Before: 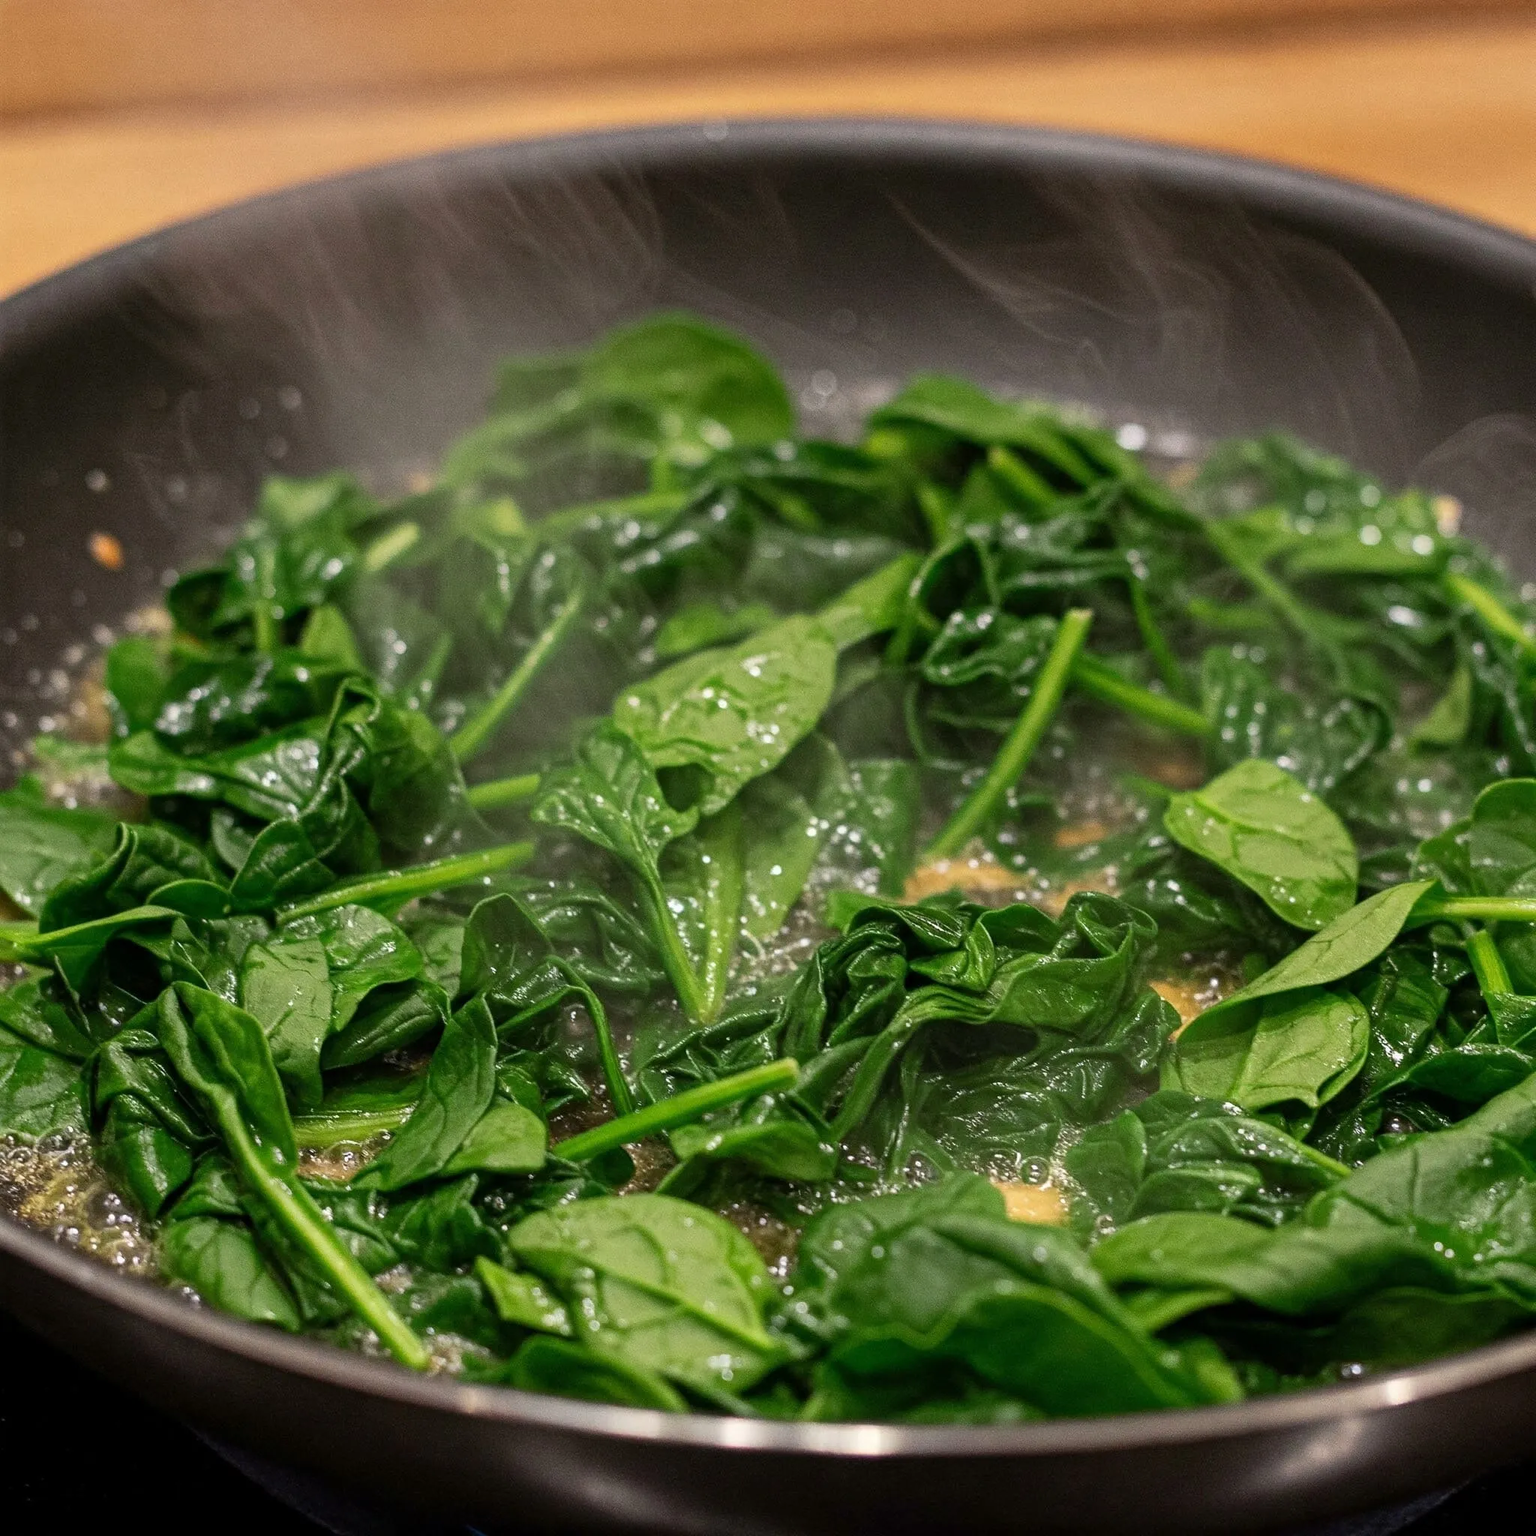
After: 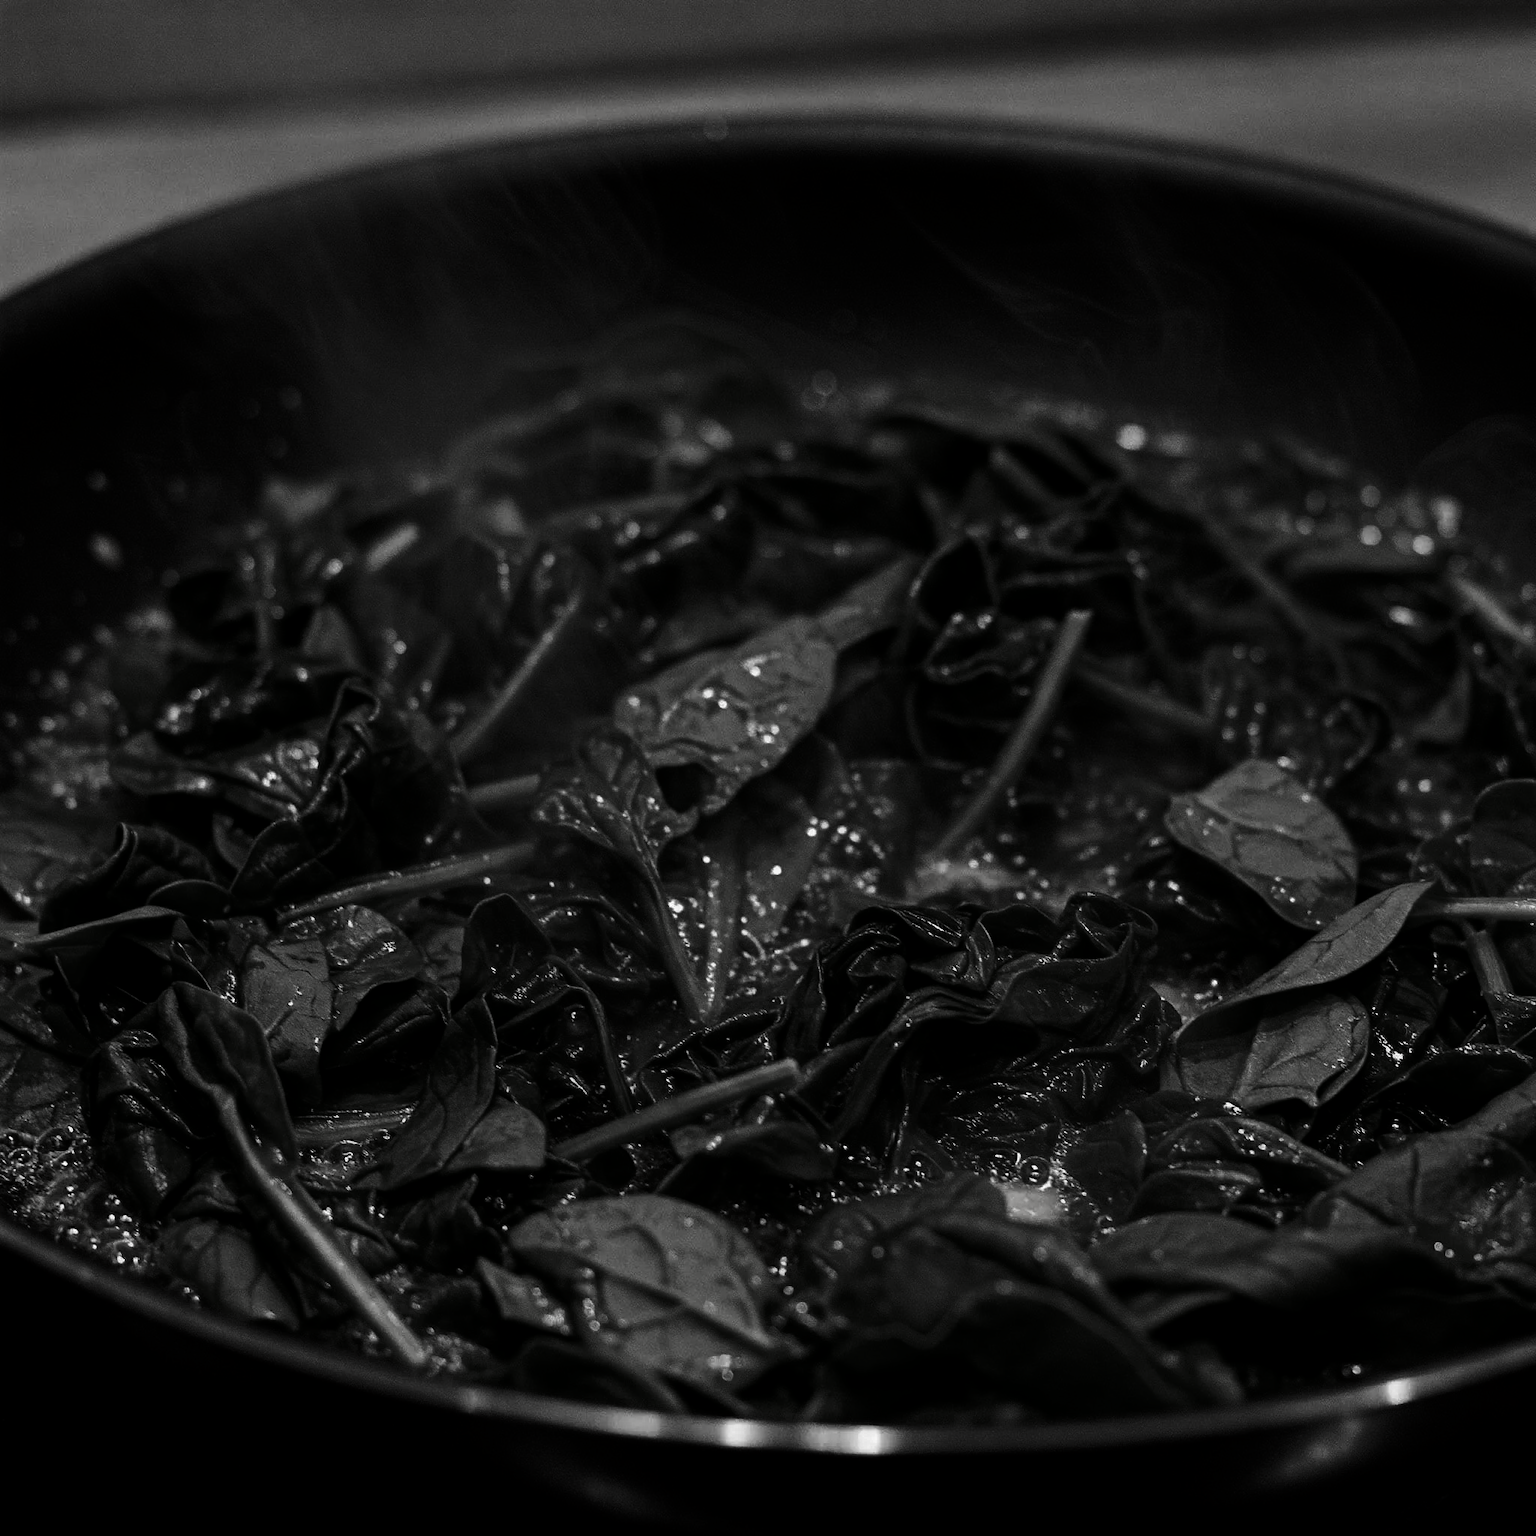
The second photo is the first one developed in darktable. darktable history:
contrast brightness saturation: contrast 0.02, brightness -0.989, saturation -0.986
